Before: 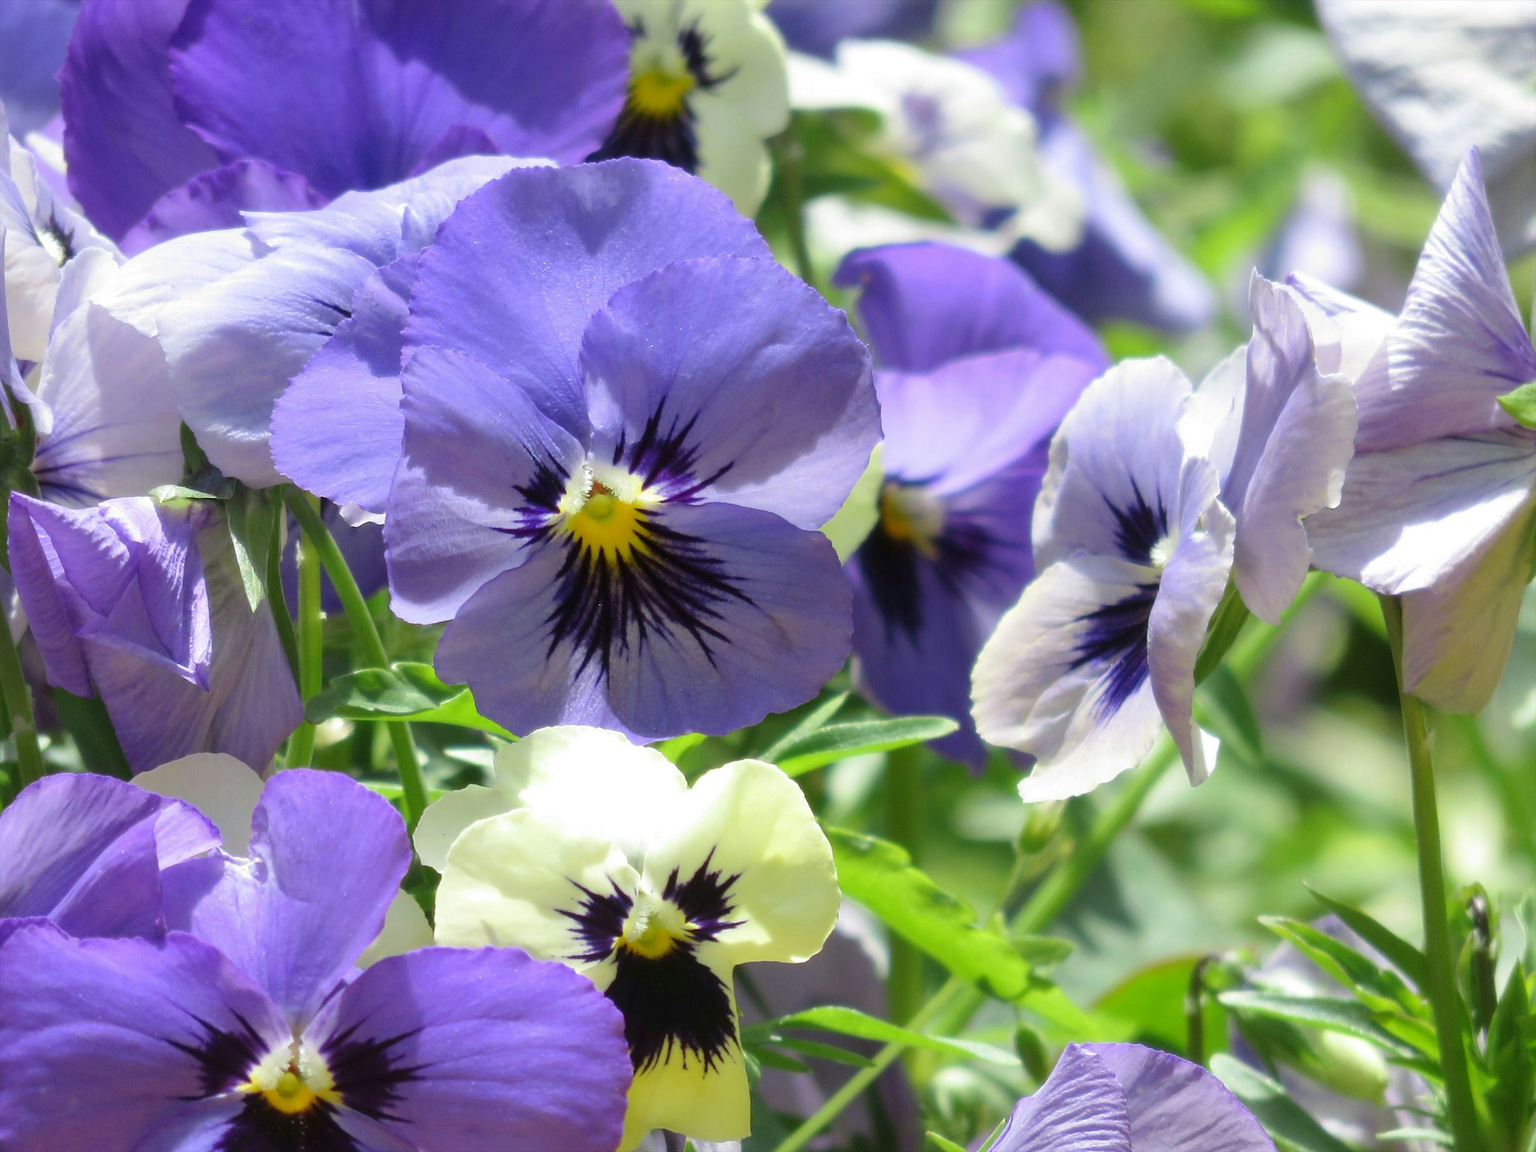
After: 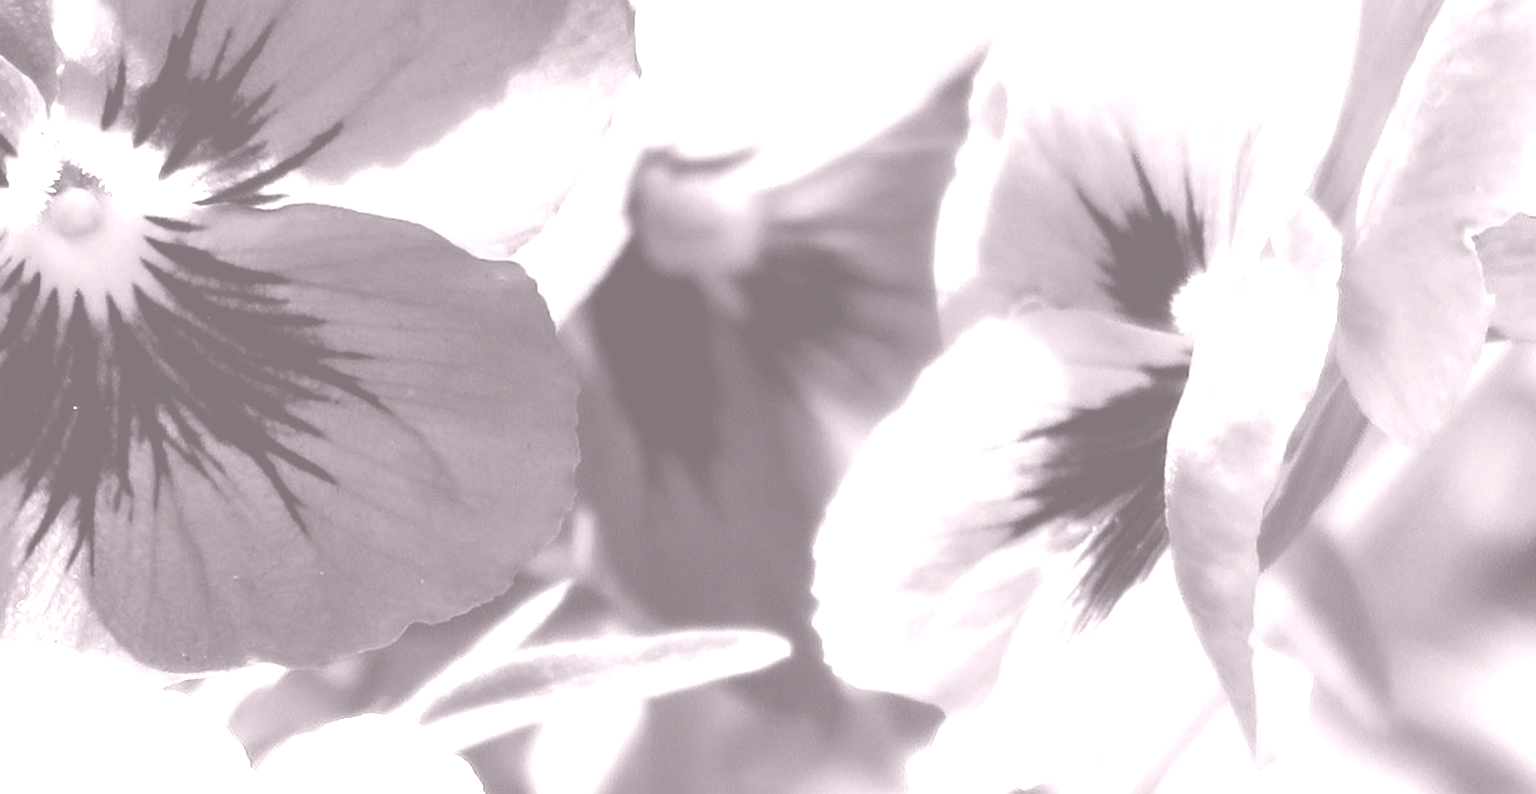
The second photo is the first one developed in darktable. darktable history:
levels: levels [0.101, 0.578, 0.953]
crop: left 36.607%, top 34.735%, right 13.146%, bottom 30.611%
color correction: highlights a* 10.44, highlights b* 30.04, shadows a* 2.73, shadows b* 17.51, saturation 1.72
color balance rgb: perceptual saturation grading › global saturation 25%, global vibrance 20%
white balance: red 1.009, blue 0.985
colorize: hue 25.2°, saturation 83%, source mix 82%, lightness 79%, version 1
